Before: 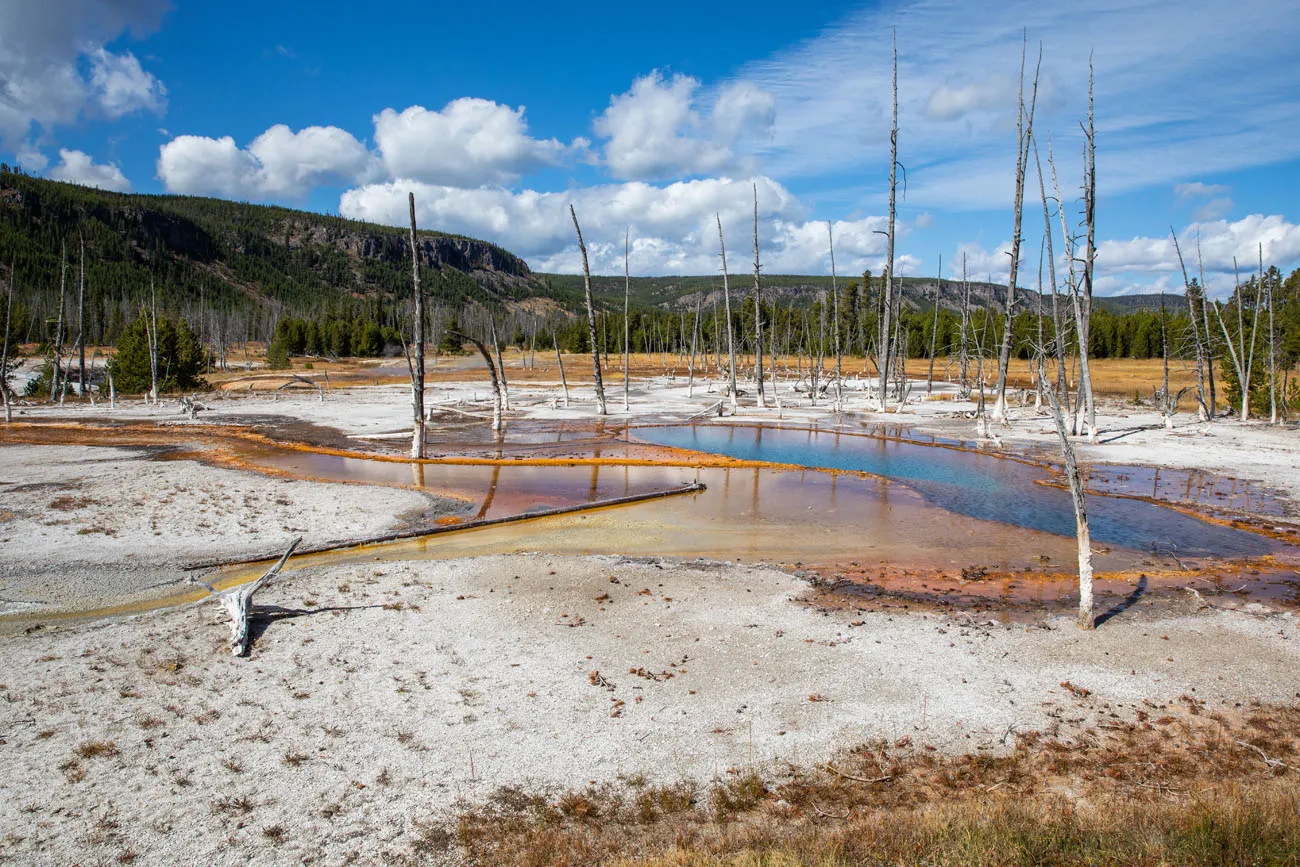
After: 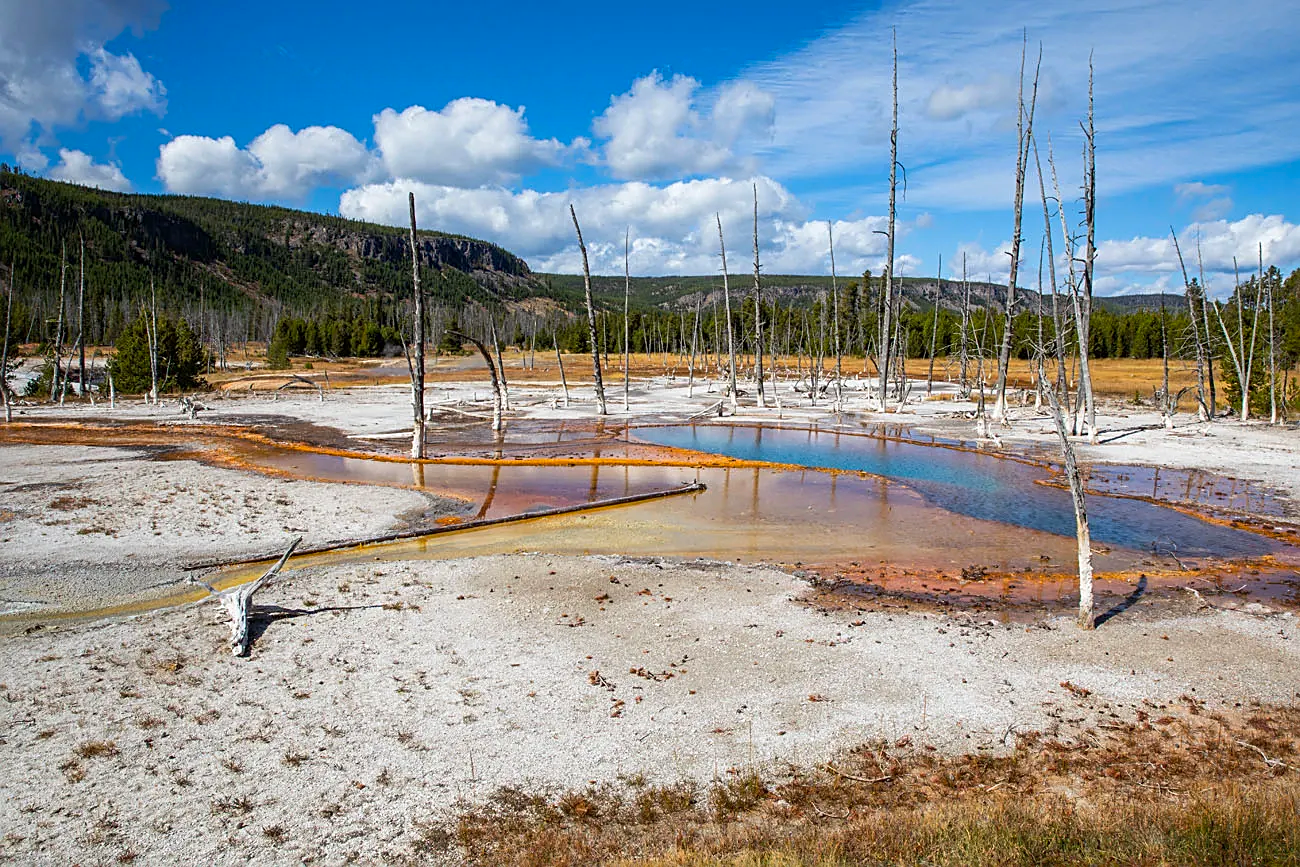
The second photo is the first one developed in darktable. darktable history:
contrast brightness saturation: contrast 0.036, saturation 0.164
sharpen: on, module defaults
